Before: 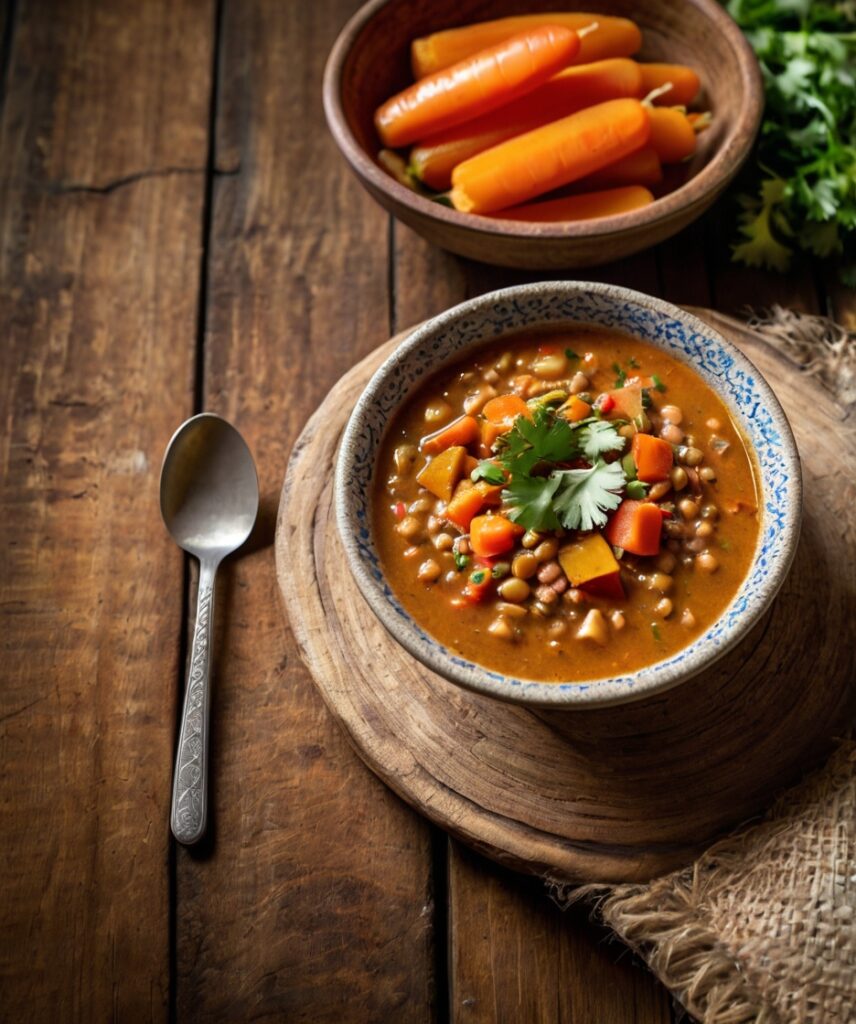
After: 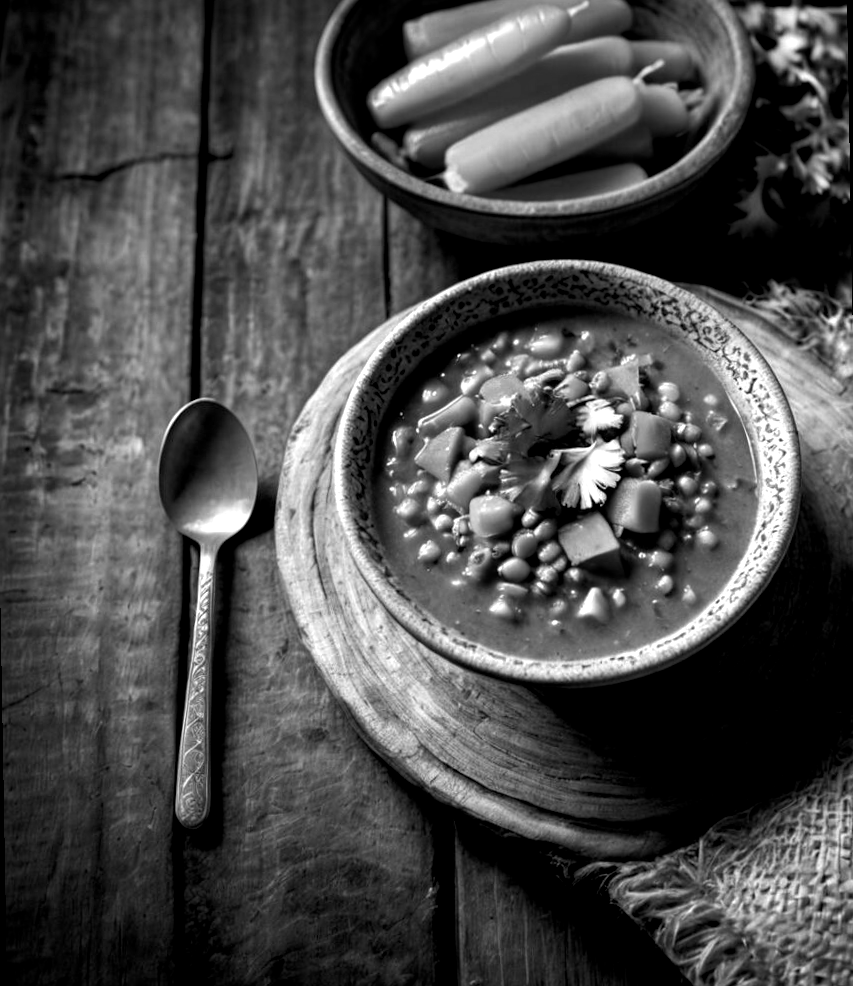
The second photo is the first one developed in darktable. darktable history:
rotate and perspective: rotation -1°, crop left 0.011, crop right 0.989, crop top 0.025, crop bottom 0.975
contrast brightness saturation: saturation -0.05
monochrome: size 3.1
local contrast: highlights 100%, shadows 100%, detail 120%, midtone range 0.2
color balance: lift [0.991, 1, 1, 1], gamma [0.996, 1, 1, 1], input saturation 98.52%, contrast 20.34%, output saturation 103.72%
color correction: highlights a* 8.98, highlights b* 15.09, shadows a* -0.49, shadows b* 26.52
